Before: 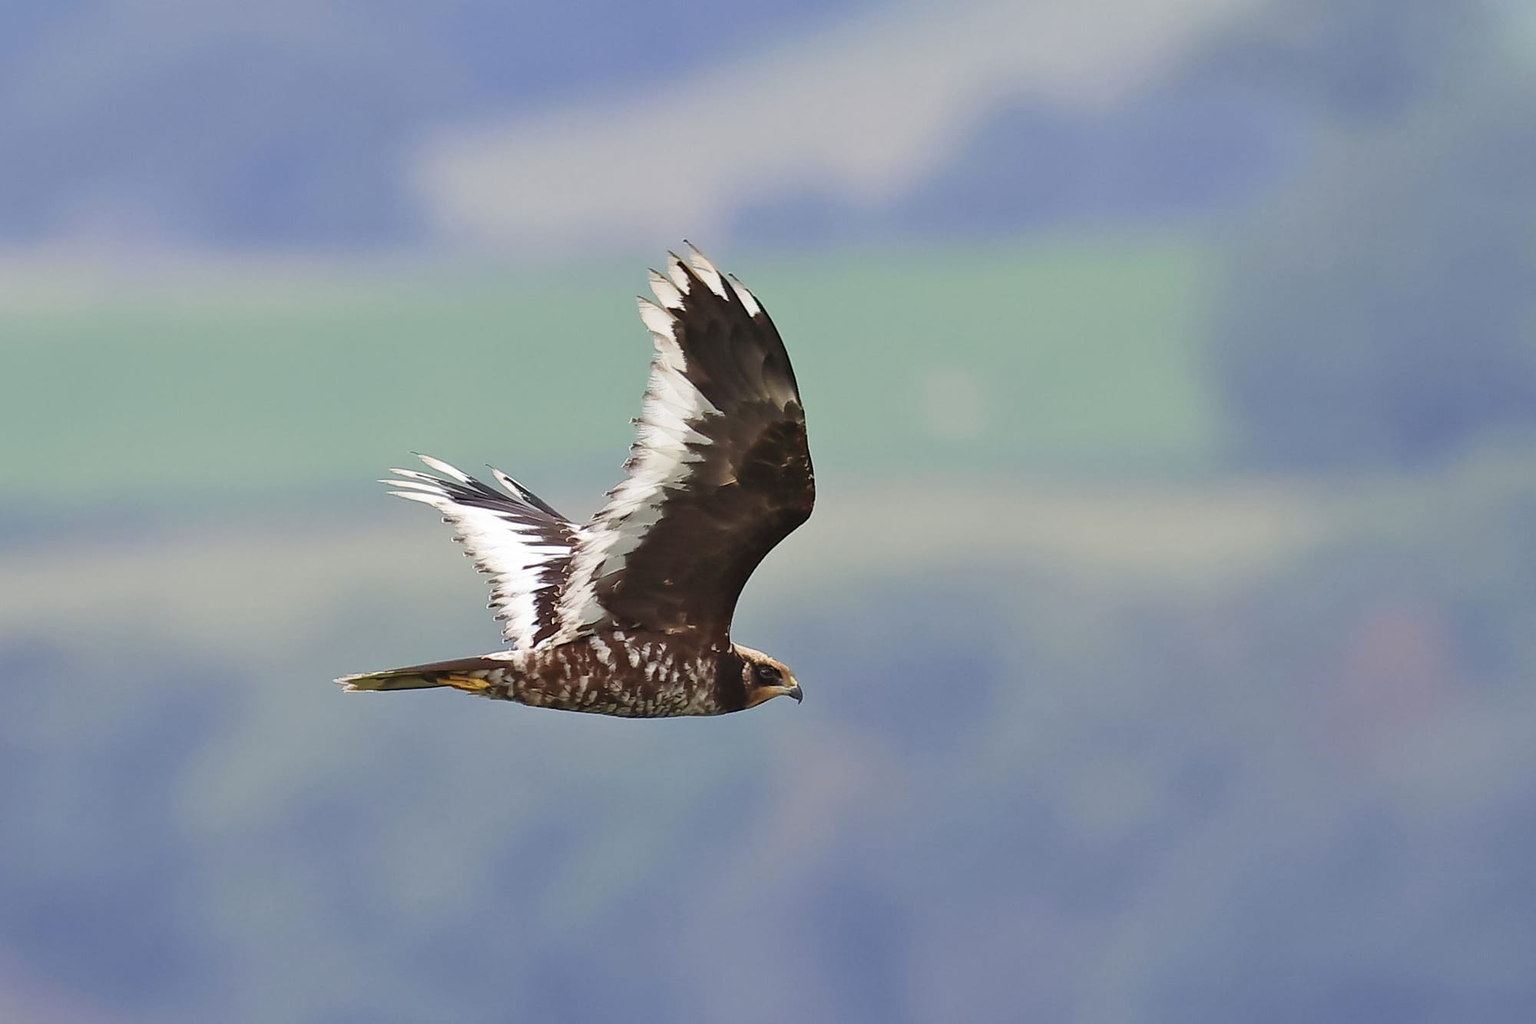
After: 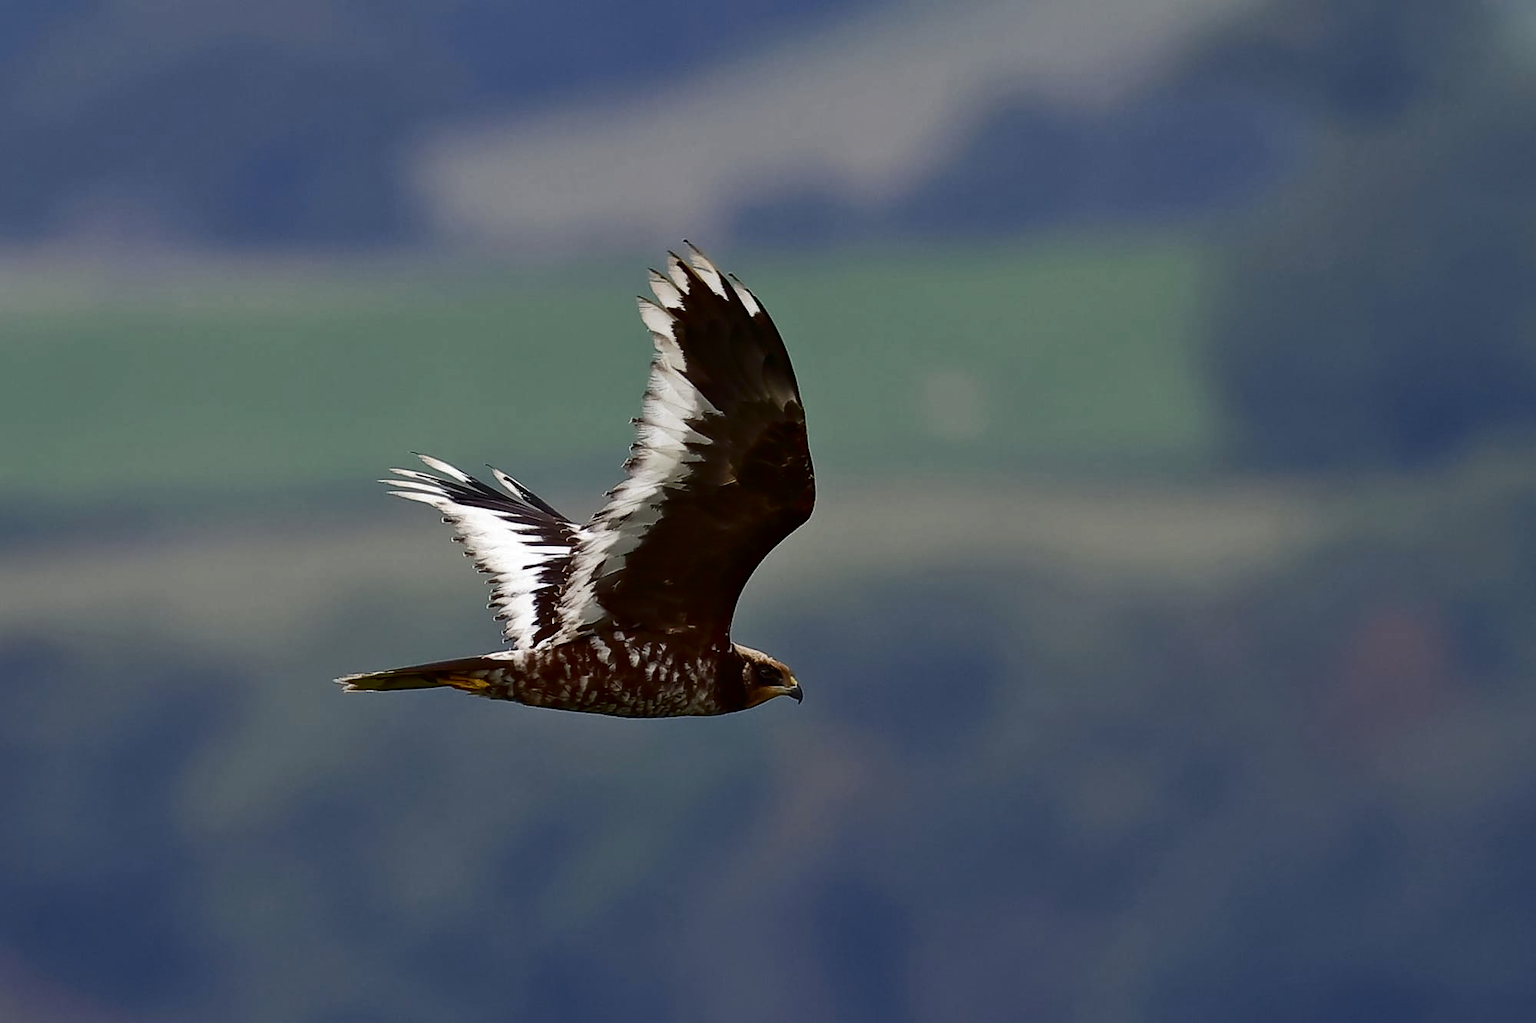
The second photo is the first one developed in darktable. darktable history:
contrast brightness saturation: brightness -0.507
